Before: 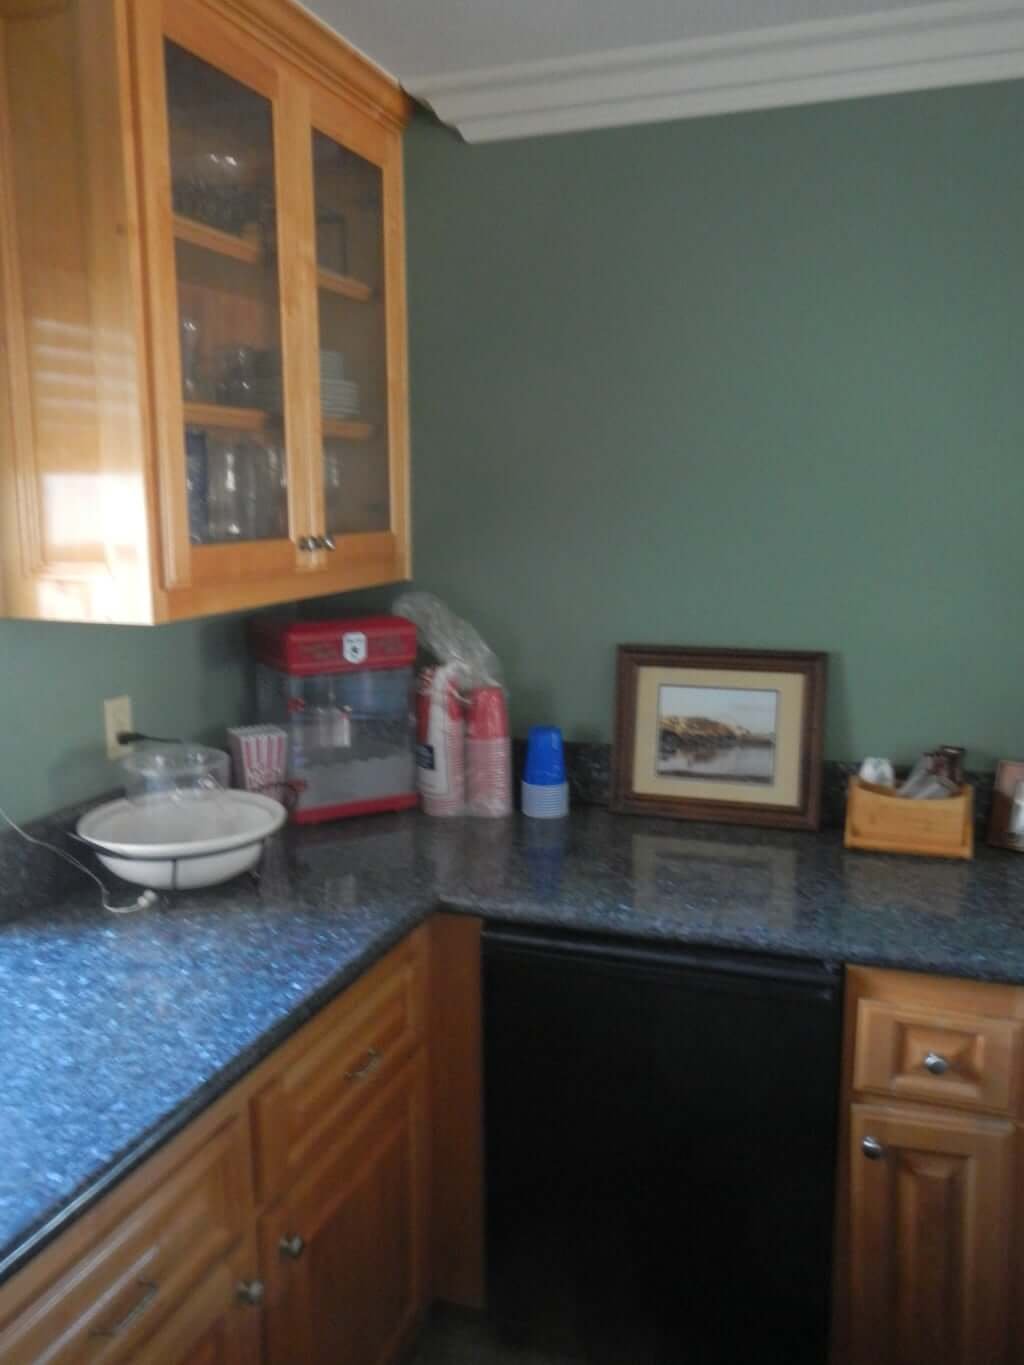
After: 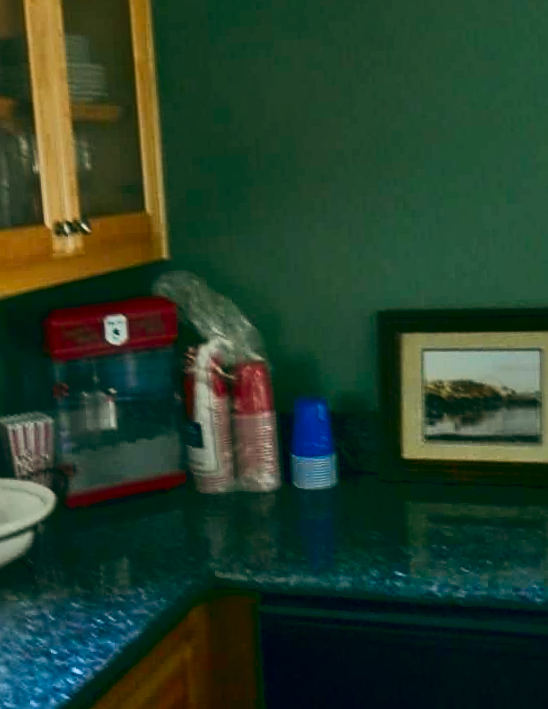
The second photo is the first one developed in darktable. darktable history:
rotate and perspective: rotation -3.18°, automatic cropping off
exposure: black level correction 0.012, compensate highlight preservation false
sharpen: on, module defaults
crop: left 25%, top 25%, right 25%, bottom 25%
color balance: lift [1.005, 0.99, 1.007, 1.01], gamma [1, 1.034, 1.032, 0.966], gain [0.873, 1.055, 1.067, 0.933]
contrast brightness saturation: contrast 0.19, brightness -0.24, saturation 0.11
shadows and highlights: soften with gaussian
